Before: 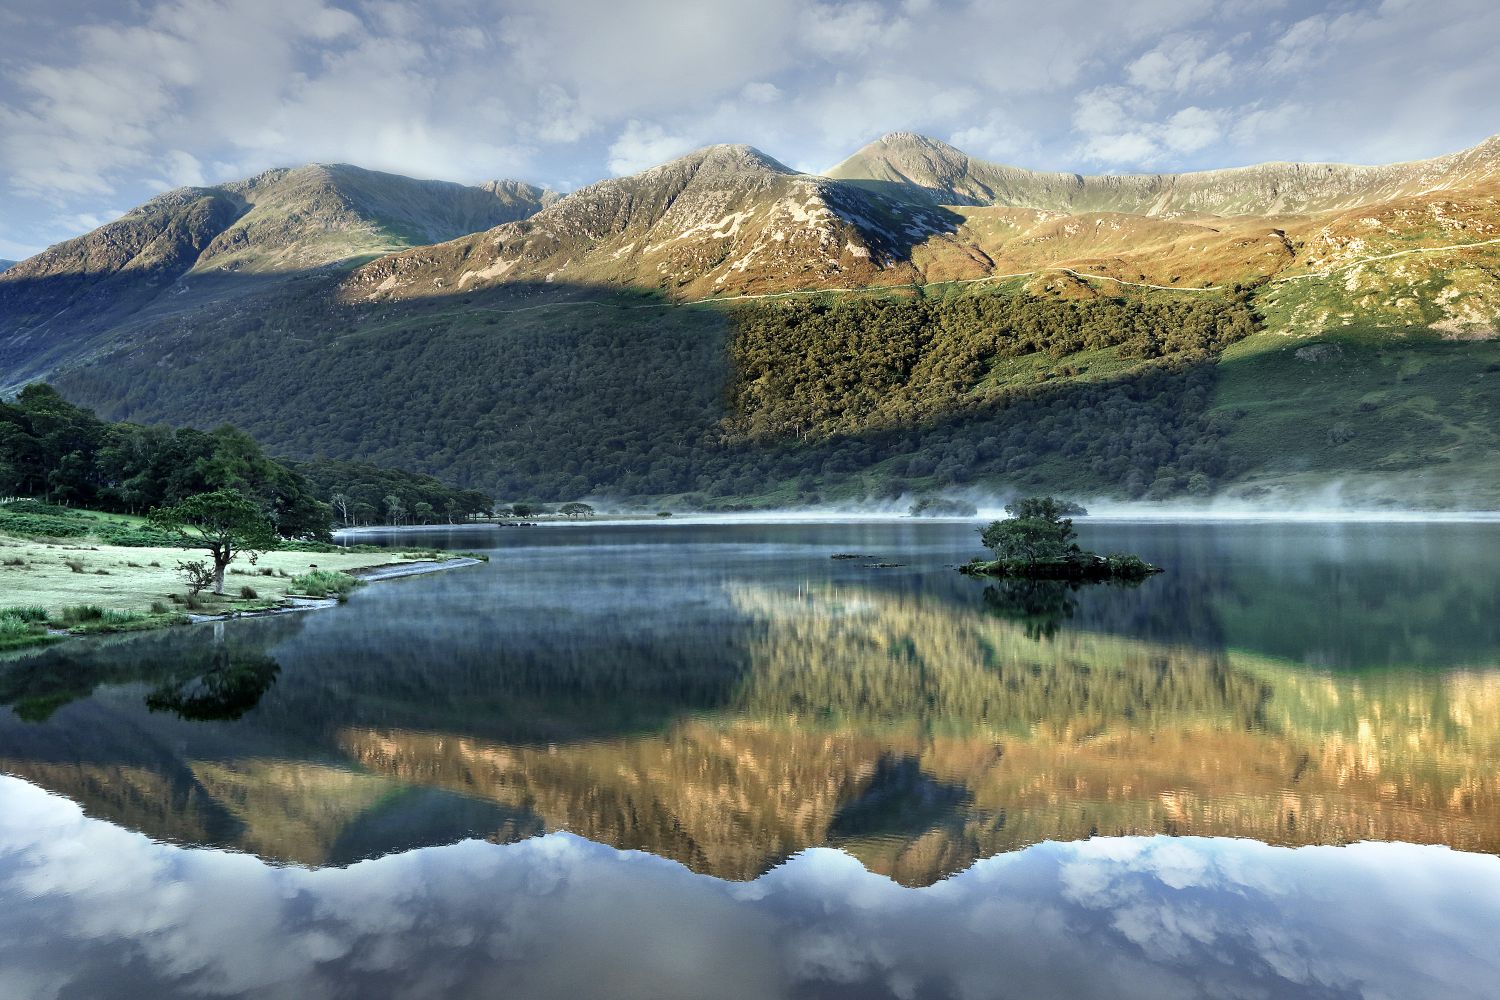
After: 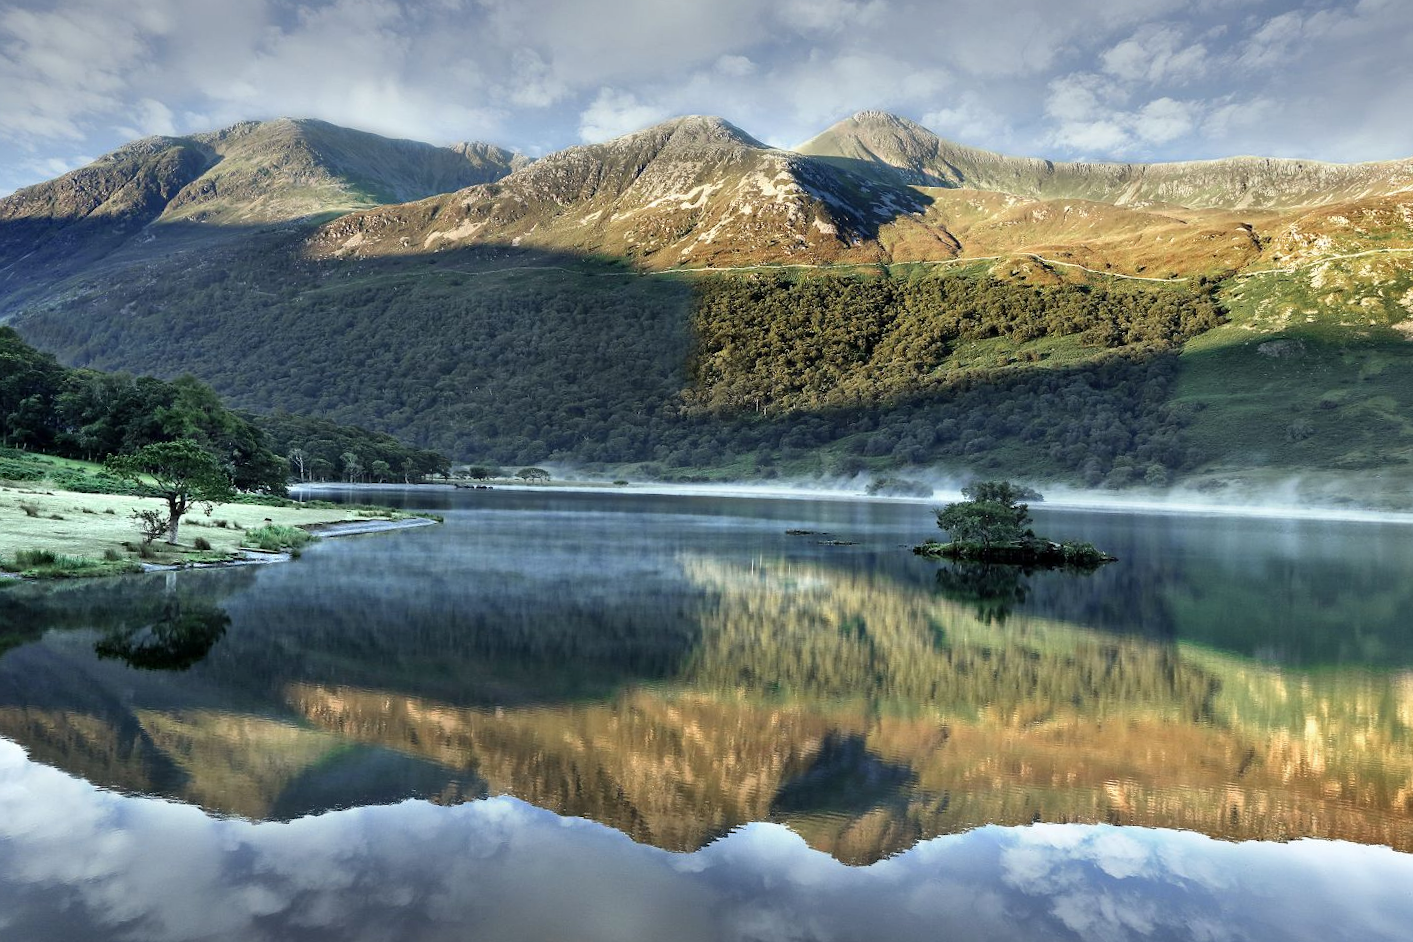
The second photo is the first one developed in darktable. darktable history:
shadows and highlights: soften with gaussian
crop and rotate: angle -2.38°
